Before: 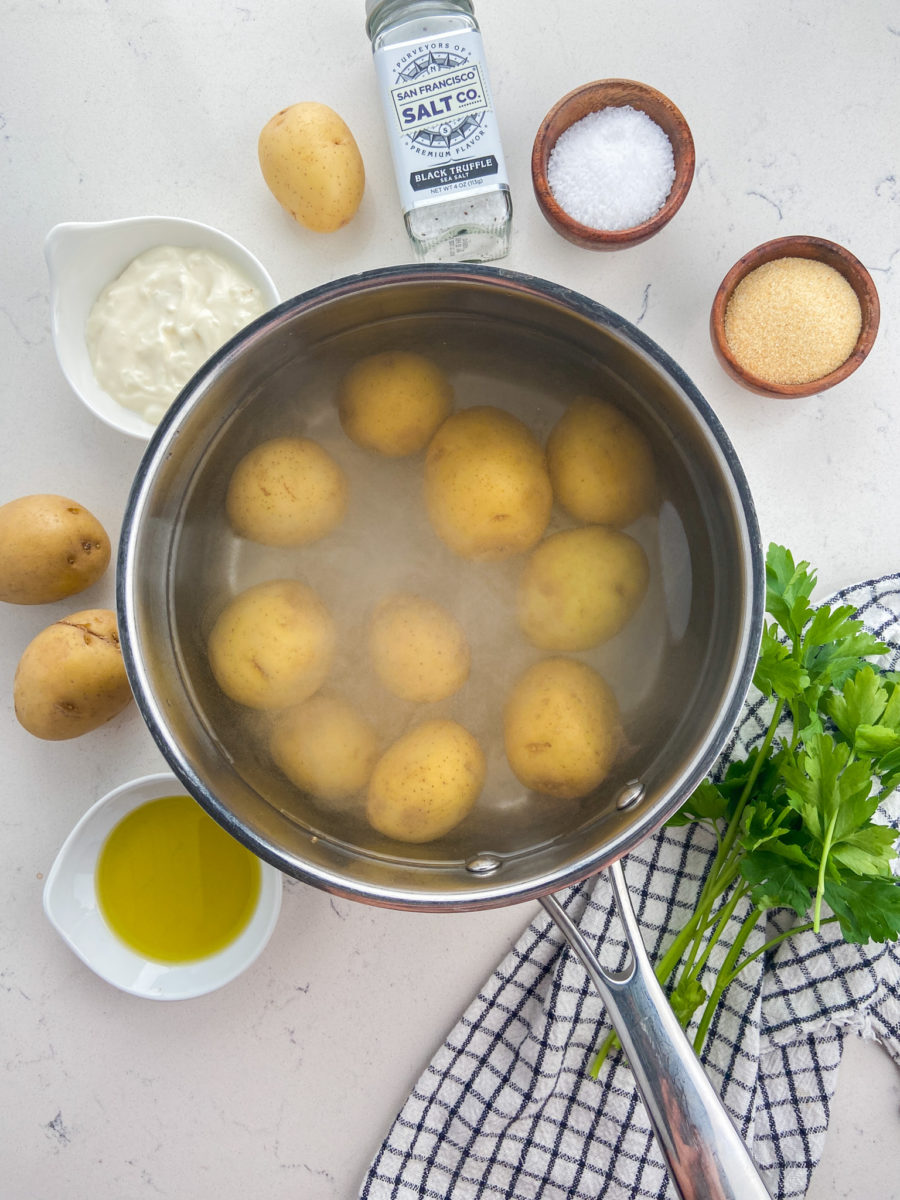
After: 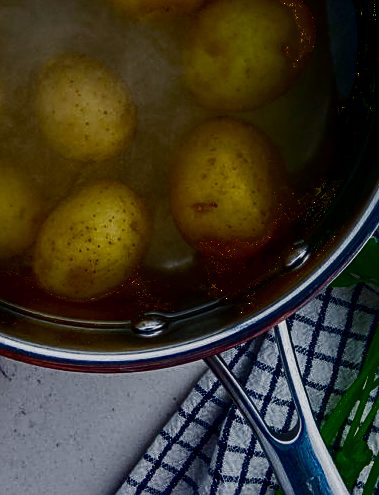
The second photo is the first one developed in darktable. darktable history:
crop: left 37.167%, top 45.026%, right 20.707%, bottom 13.679%
contrast brightness saturation: brightness -0.99, saturation 0.999
tone curve: curves: ch0 [(0, 0.003) (0.044, 0.025) (0.12, 0.089) (0.197, 0.168) (0.281, 0.273) (0.468, 0.548) (0.583, 0.691) (0.701, 0.815) (0.86, 0.922) (1, 0.982)]; ch1 [(0, 0) (0.232, 0.214) (0.404, 0.376) (0.461, 0.425) (0.493, 0.481) (0.501, 0.5) (0.517, 0.524) (0.55, 0.585) (0.598, 0.651) (0.671, 0.735) (0.796, 0.85) (1, 1)]; ch2 [(0, 0) (0.249, 0.216) (0.357, 0.317) (0.448, 0.432) (0.478, 0.492) (0.498, 0.499) (0.517, 0.527) (0.537, 0.564) (0.569, 0.617) (0.61, 0.659) (0.706, 0.75) (0.808, 0.809) (0.991, 0.968)]
sharpen: on, module defaults
local contrast: on, module defaults
filmic rgb: black relative exposure -9.63 EV, white relative exposure 3.04 EV, hardness 6.13, preserve chrominance no, color science v5 (2021), iterations of high-quality reconstruction 0, contrast in shadows safe, contrast in highlights safe
color calibration: gray › normalize channels true, illuminant custom, x 0.368, y 0.373, temperature 4349.25 K, gamut compression 0.021
